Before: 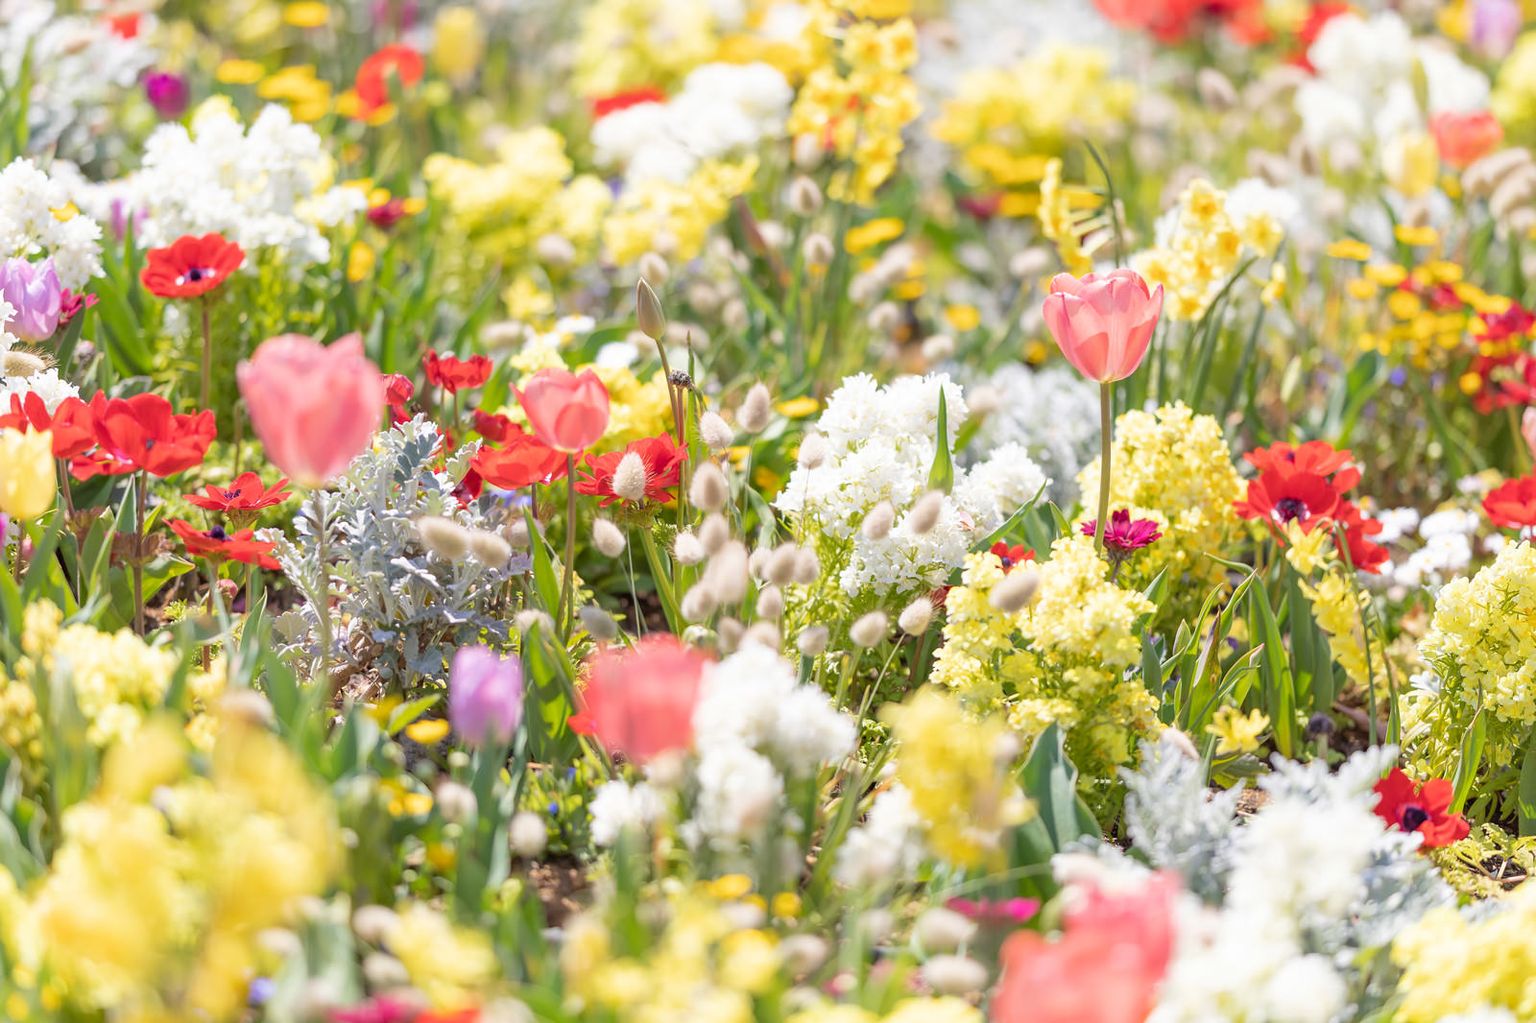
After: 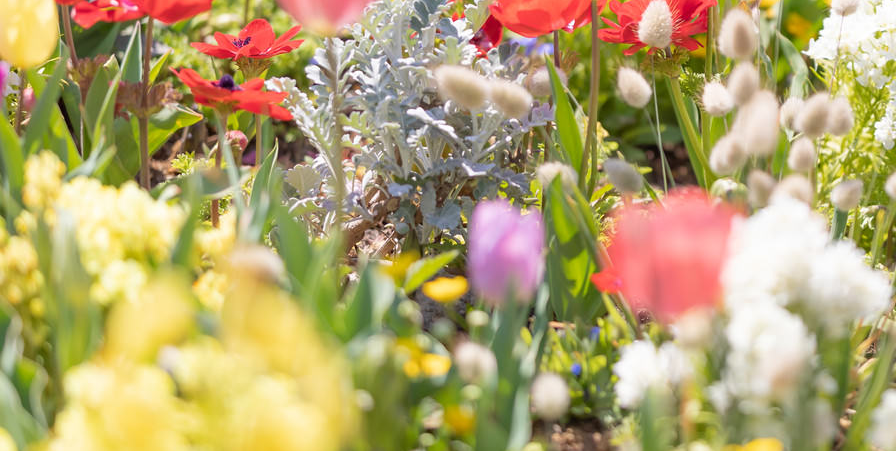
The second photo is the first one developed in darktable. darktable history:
crop: top 44.381%, right 43.685%, bottom 13.22%
